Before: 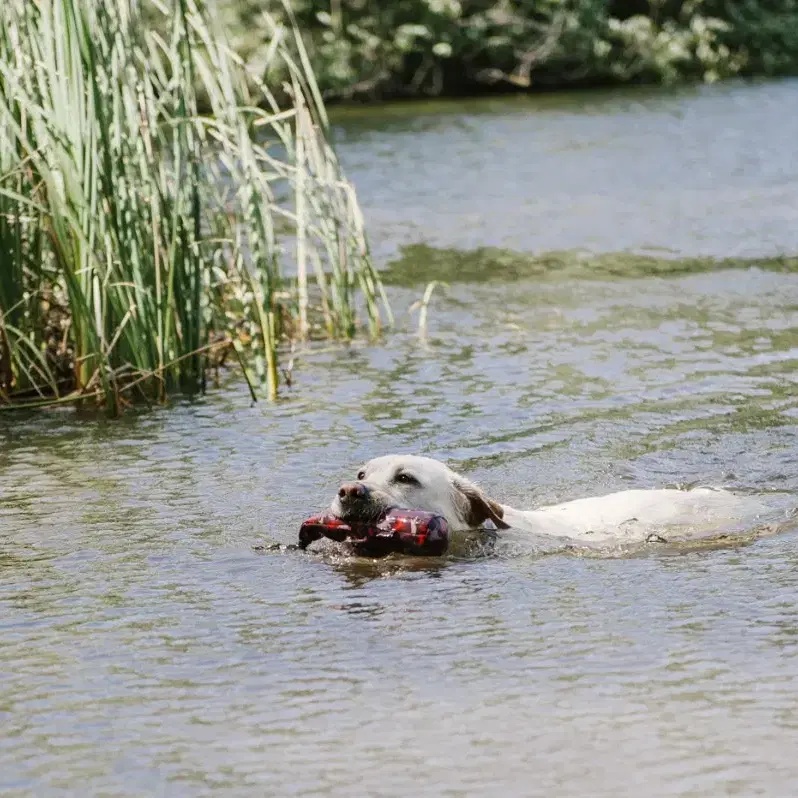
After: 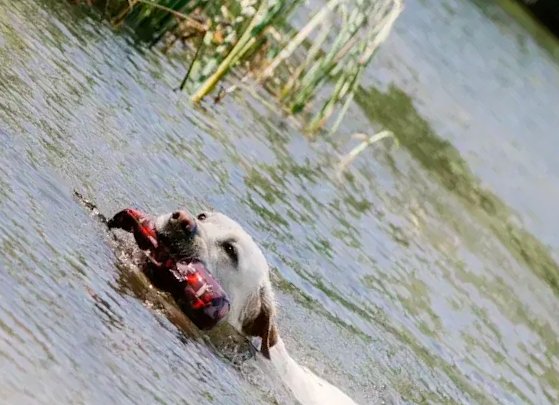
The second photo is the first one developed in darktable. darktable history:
crop and rotate: angle -45.41°, top 16.504%, right 0.889%, bottom 11.688%
exposure: compensate highlight preservation false
